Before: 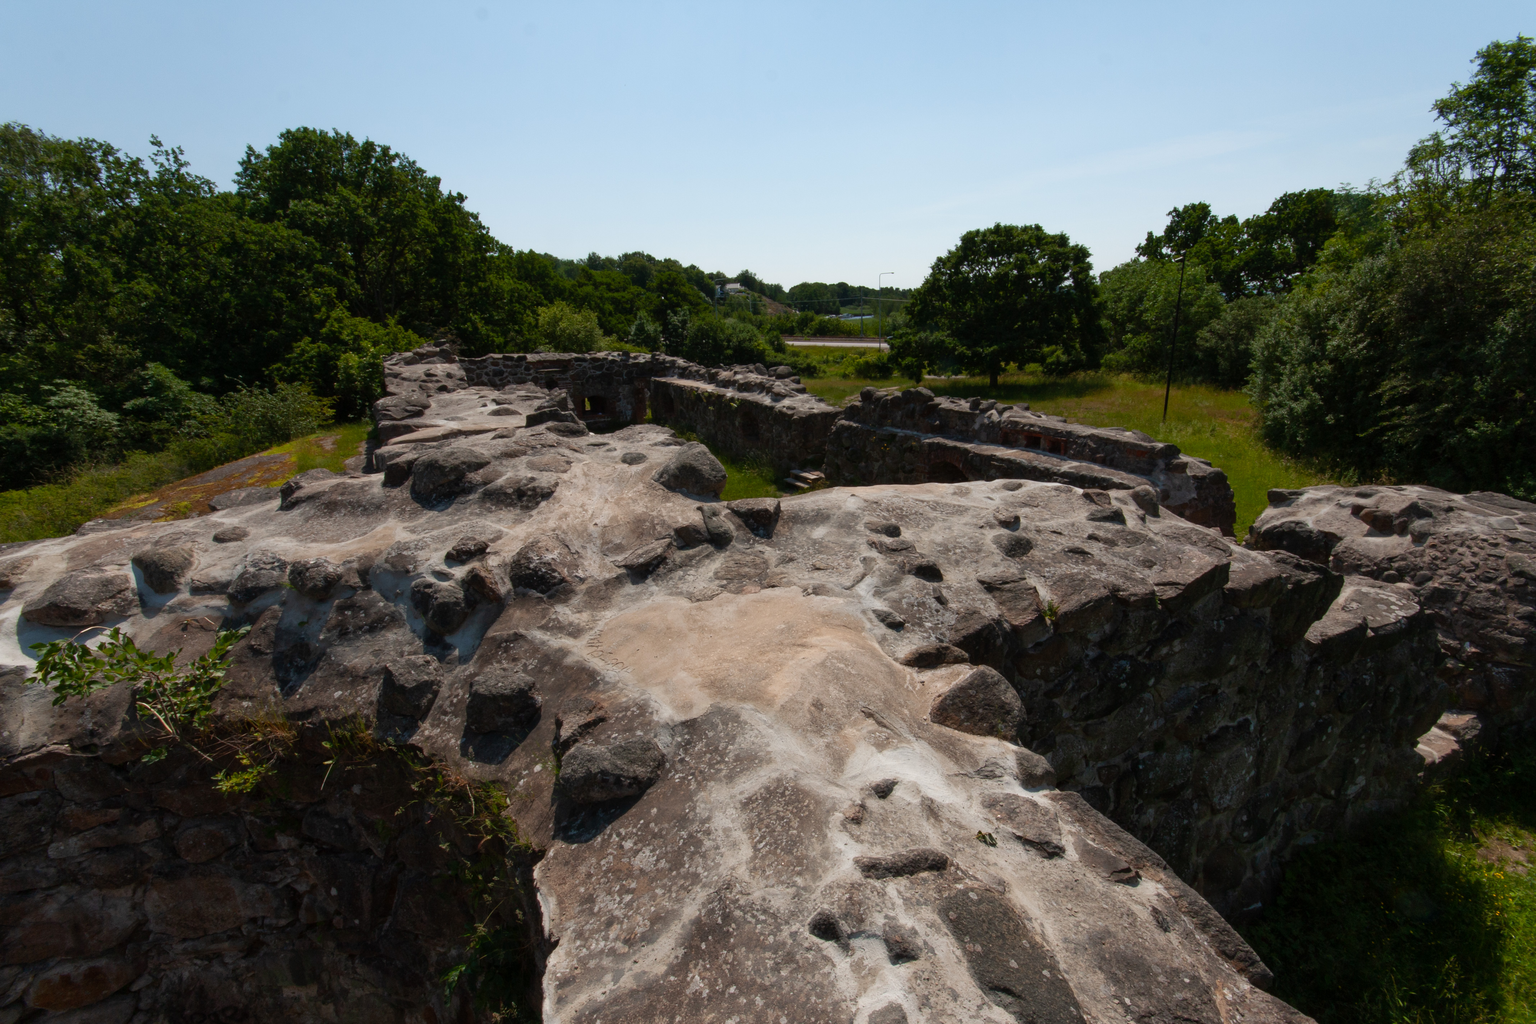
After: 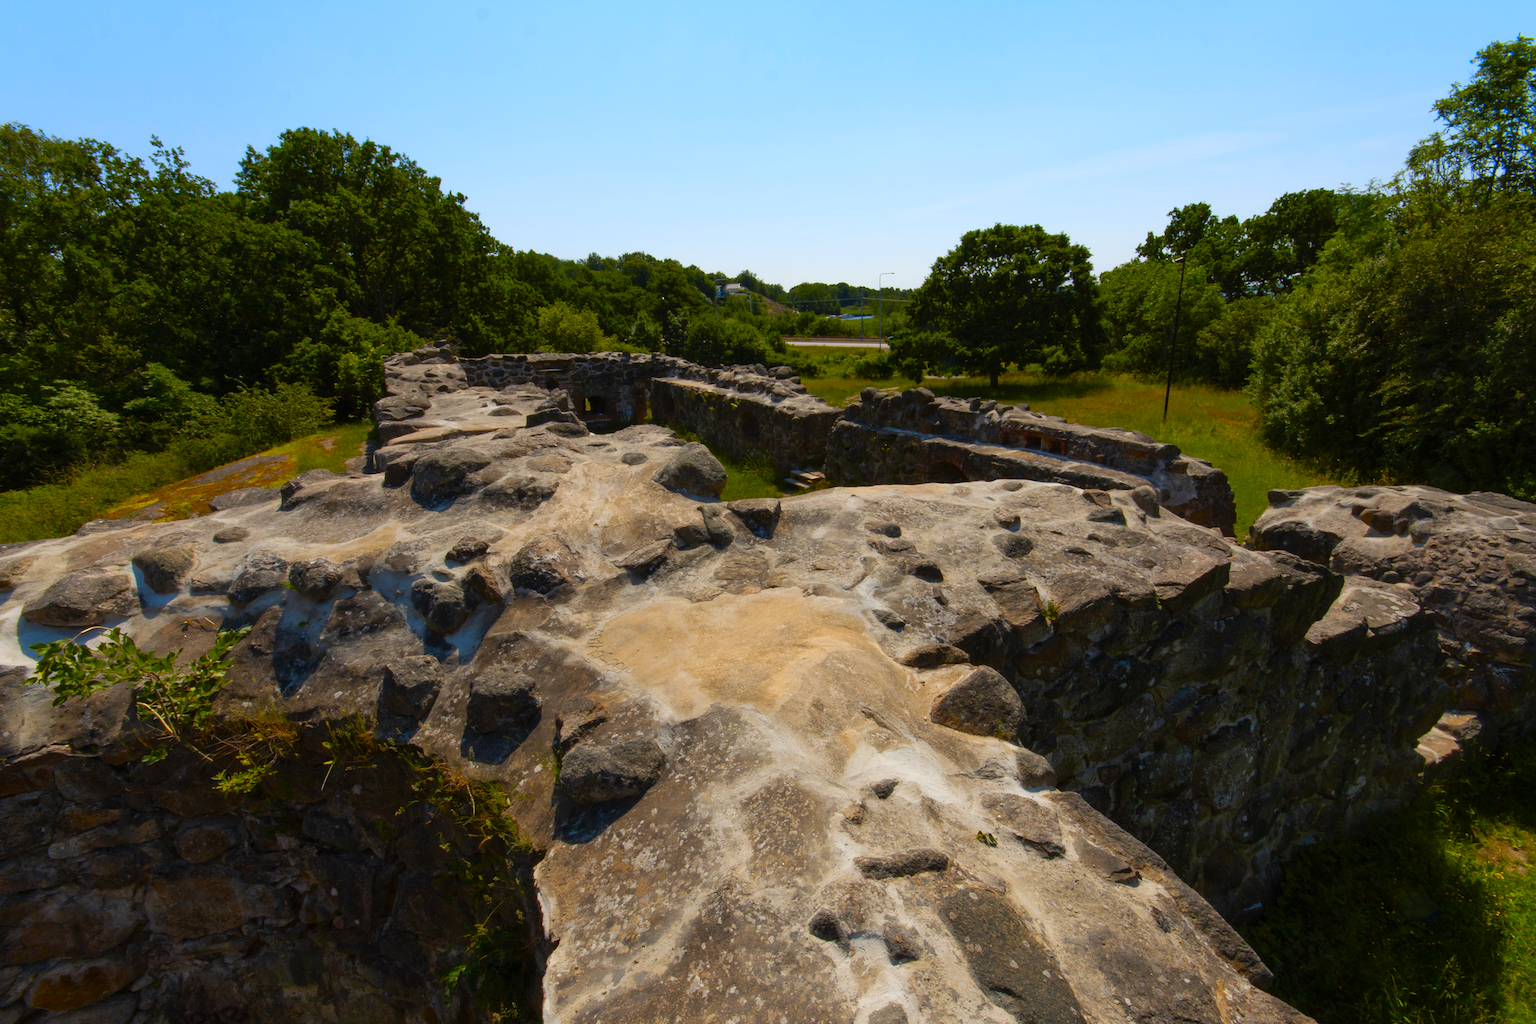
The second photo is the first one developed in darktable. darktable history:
contrast brightness saturation: contrast 0.03, brightness 0.06, saturation 0.13
color contrast: green-magenta contrast 1.12, blue-yellow contrast 1.95, unbound 0
